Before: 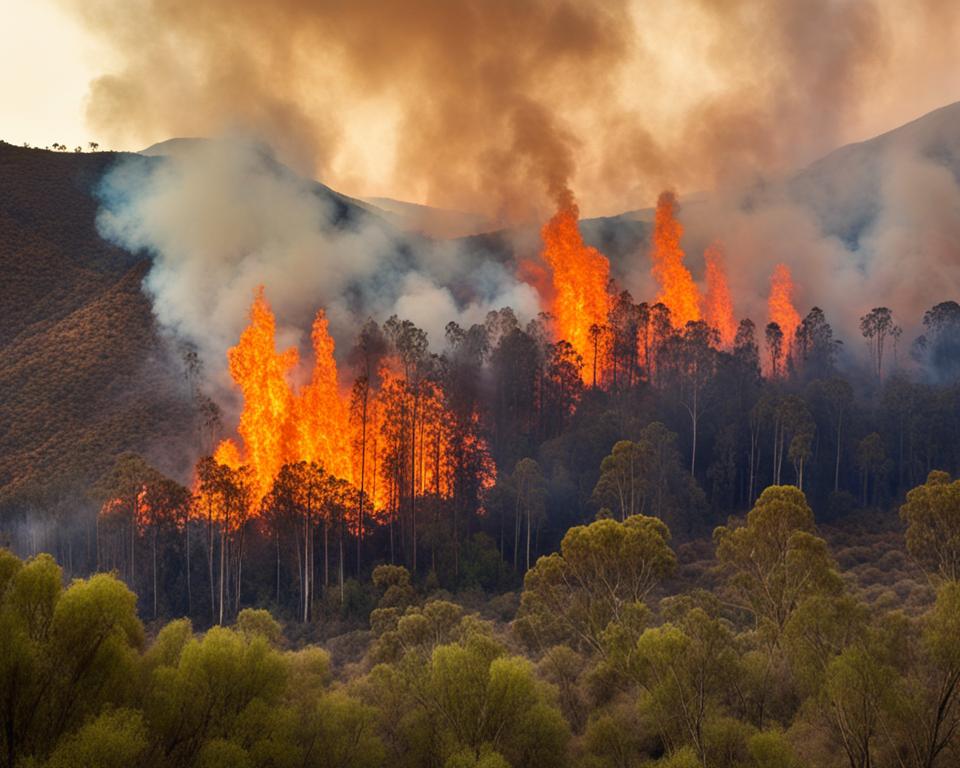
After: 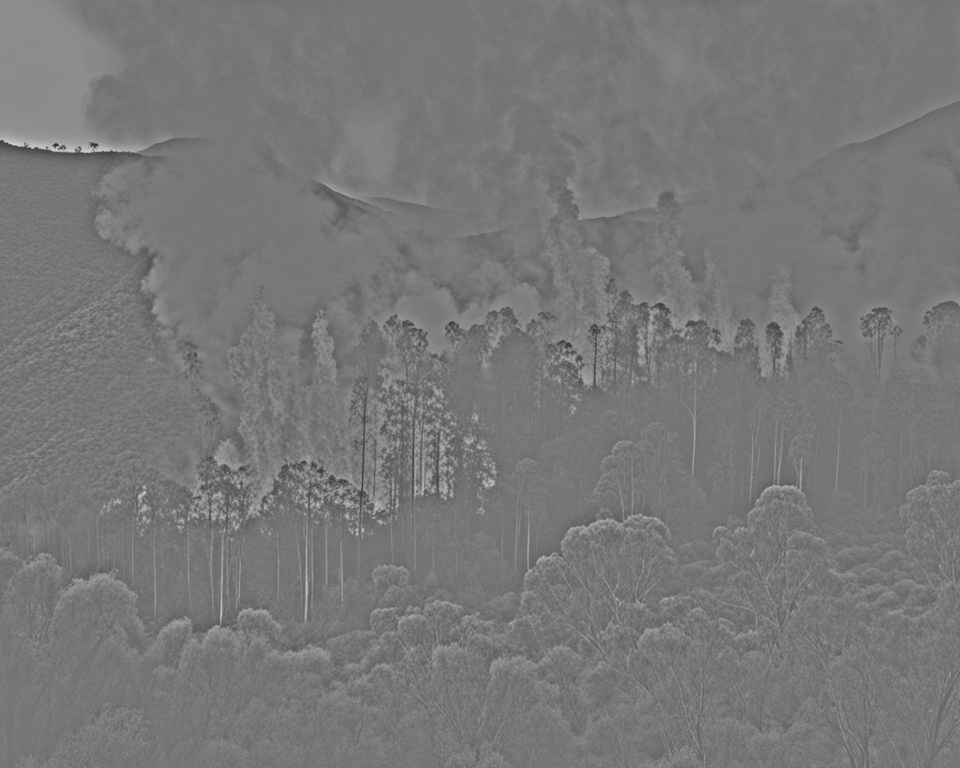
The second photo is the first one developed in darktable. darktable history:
highpass: sharpness 25.84%, contrast boost 14.94%
tone equalizer: -8 EV -0.75 EV, -7 EV -0.7 EV, -6 EV -0.6 EV, -5 EV -0.4 EV, -3 EV 0.4 EV, -2 EV 0.6 EV, -1 EV 0.7 EV, +0 EV 0.75 EV, edges refinement/feathering 500, mask exposure compensation -1.57 EV, preserve details no
